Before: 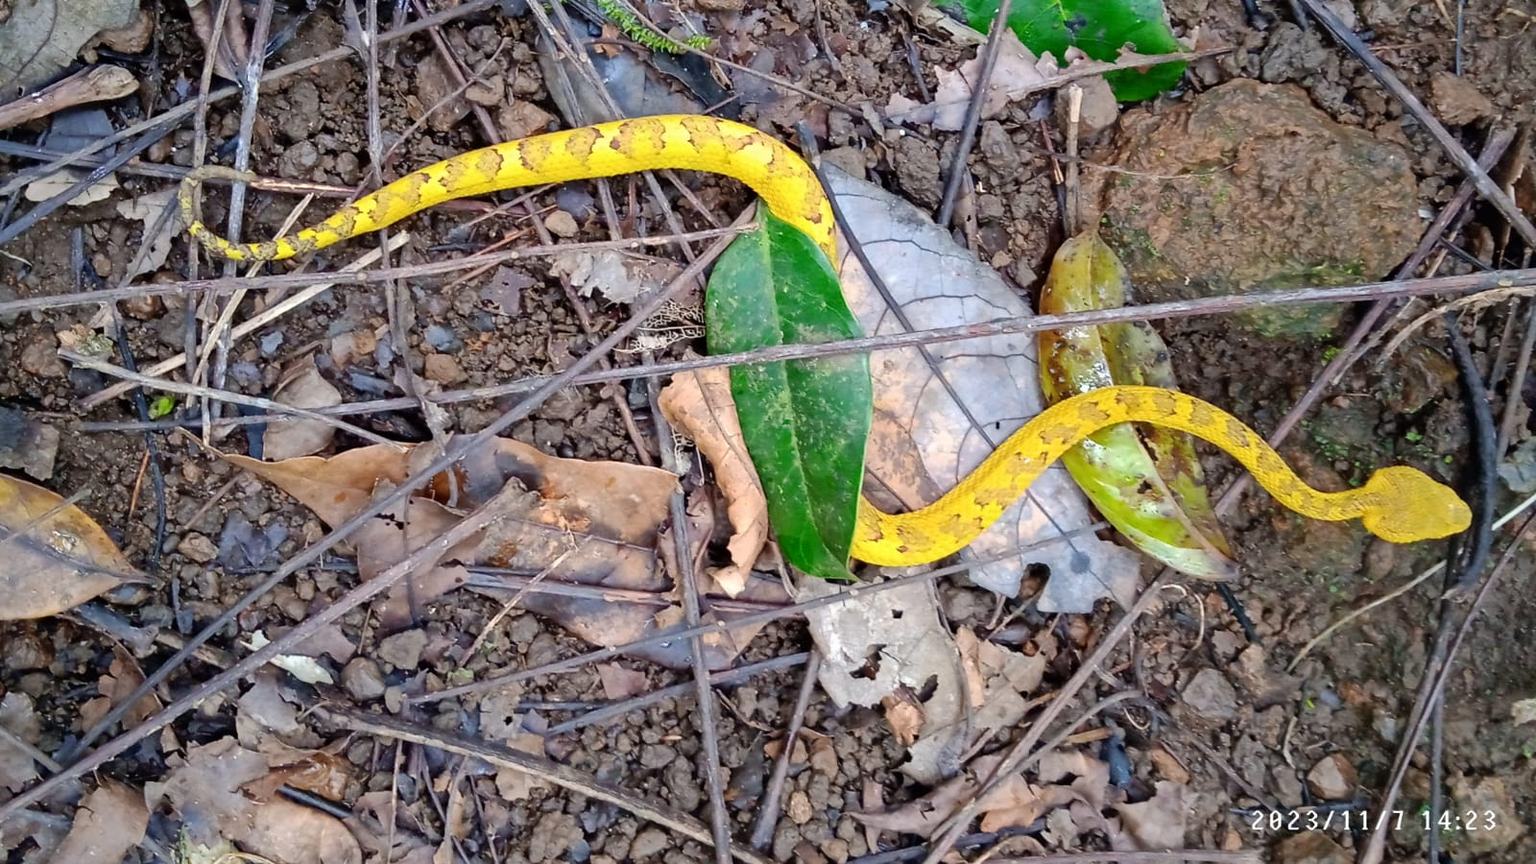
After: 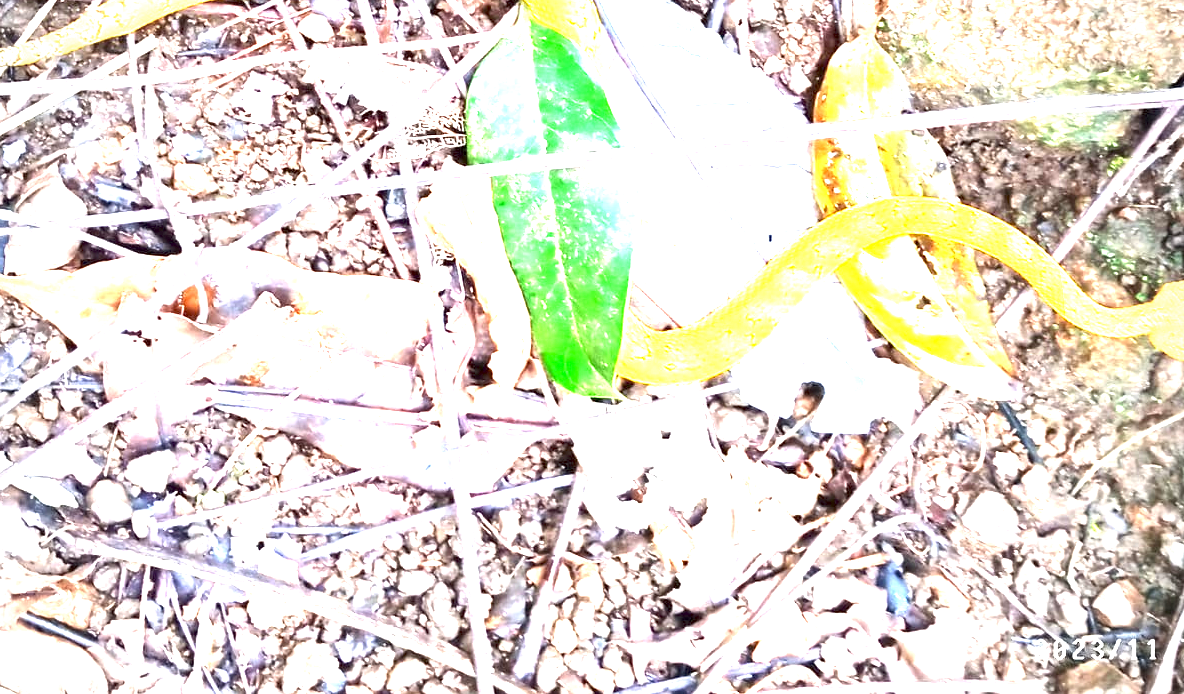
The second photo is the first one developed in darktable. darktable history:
crop: left 16.871%, top 22.857%, right 9.116%
vignetting: unbound false
exposure: exposure 3 EV, compensate highlight preservation false
